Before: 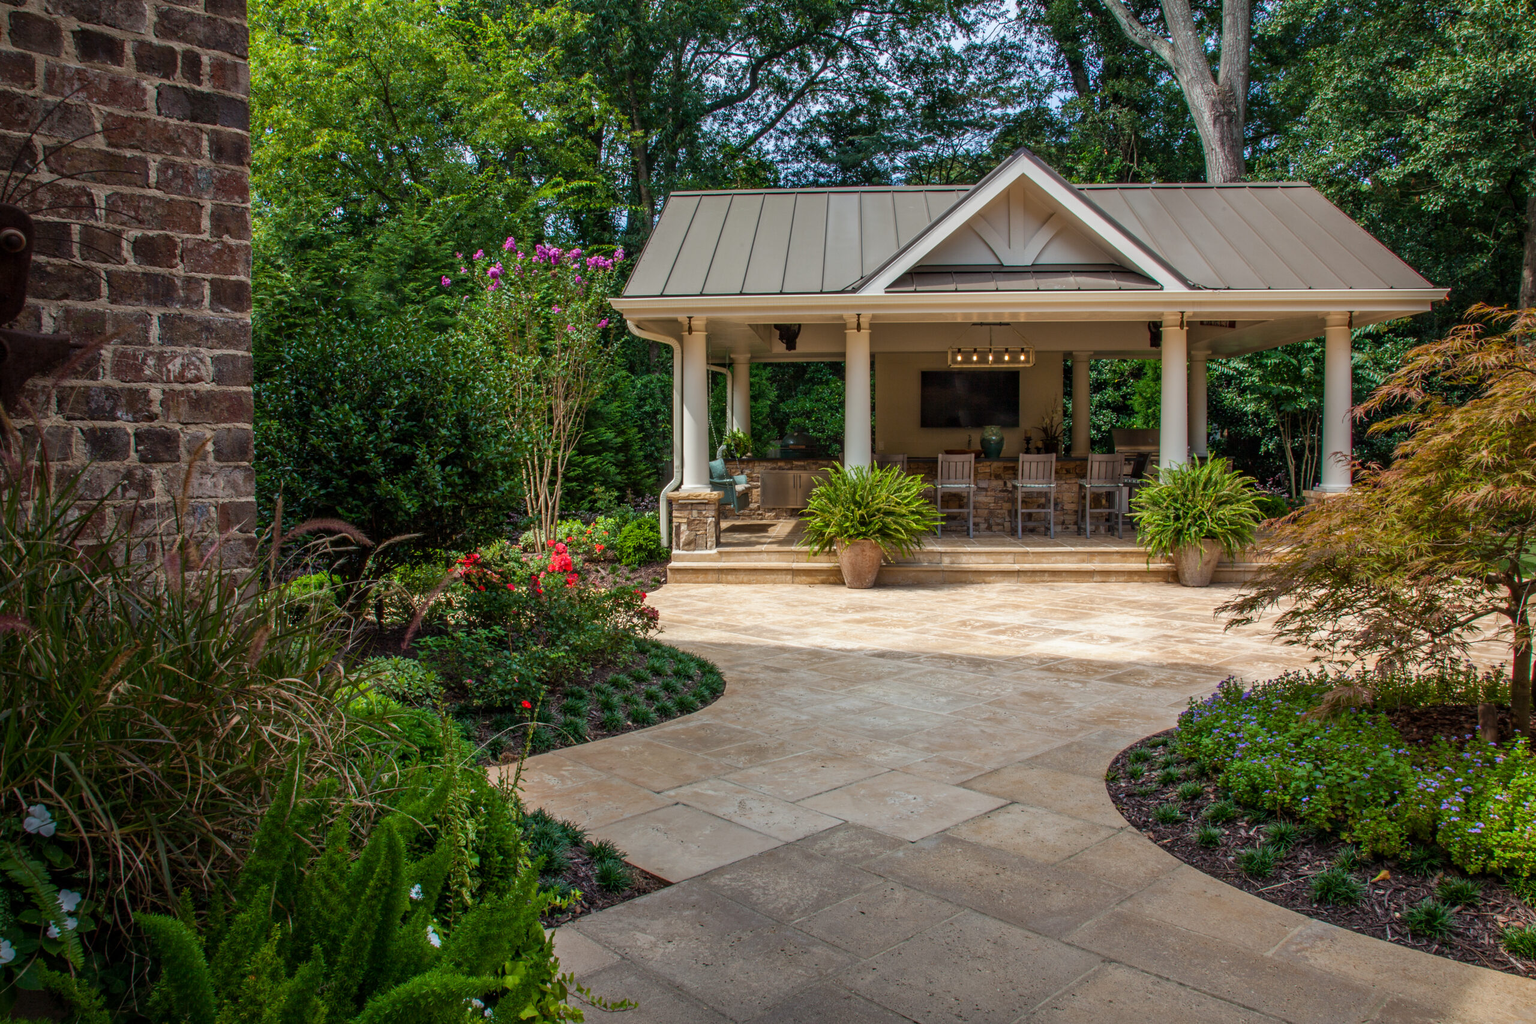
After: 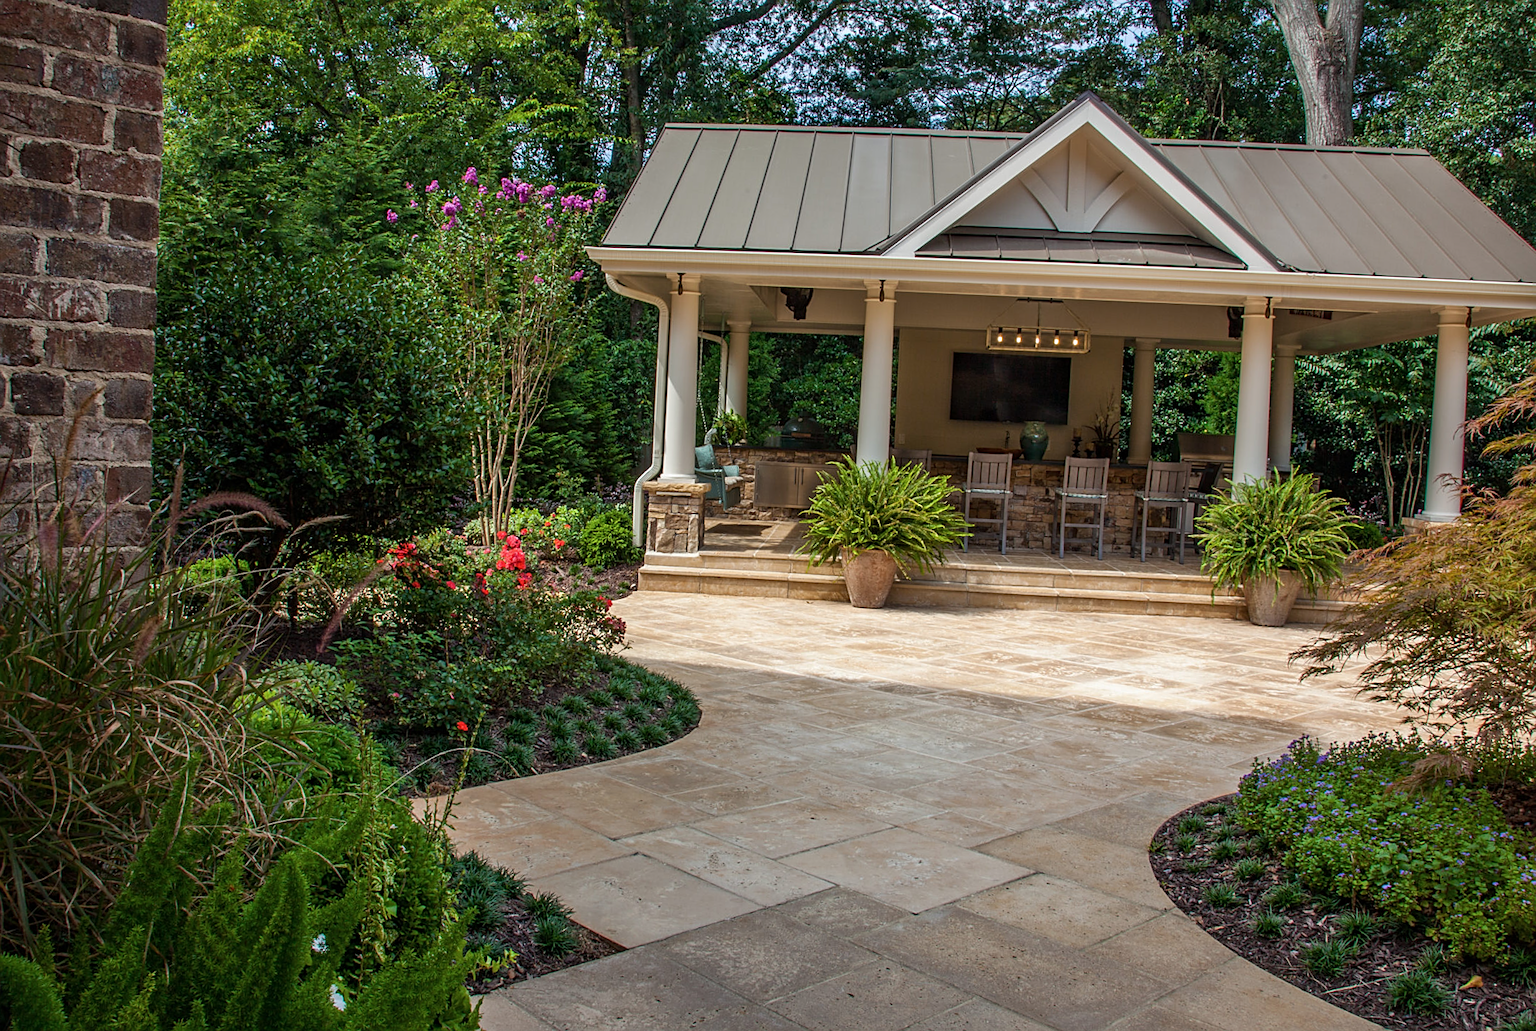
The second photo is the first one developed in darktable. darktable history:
sharpen: on, module defaults
contrast brightness saturation: saturation -0.051
crop and rotate: angle -2.9°, left 5.394%, top 5.156%, right 4.663%, bottom 4.266%
